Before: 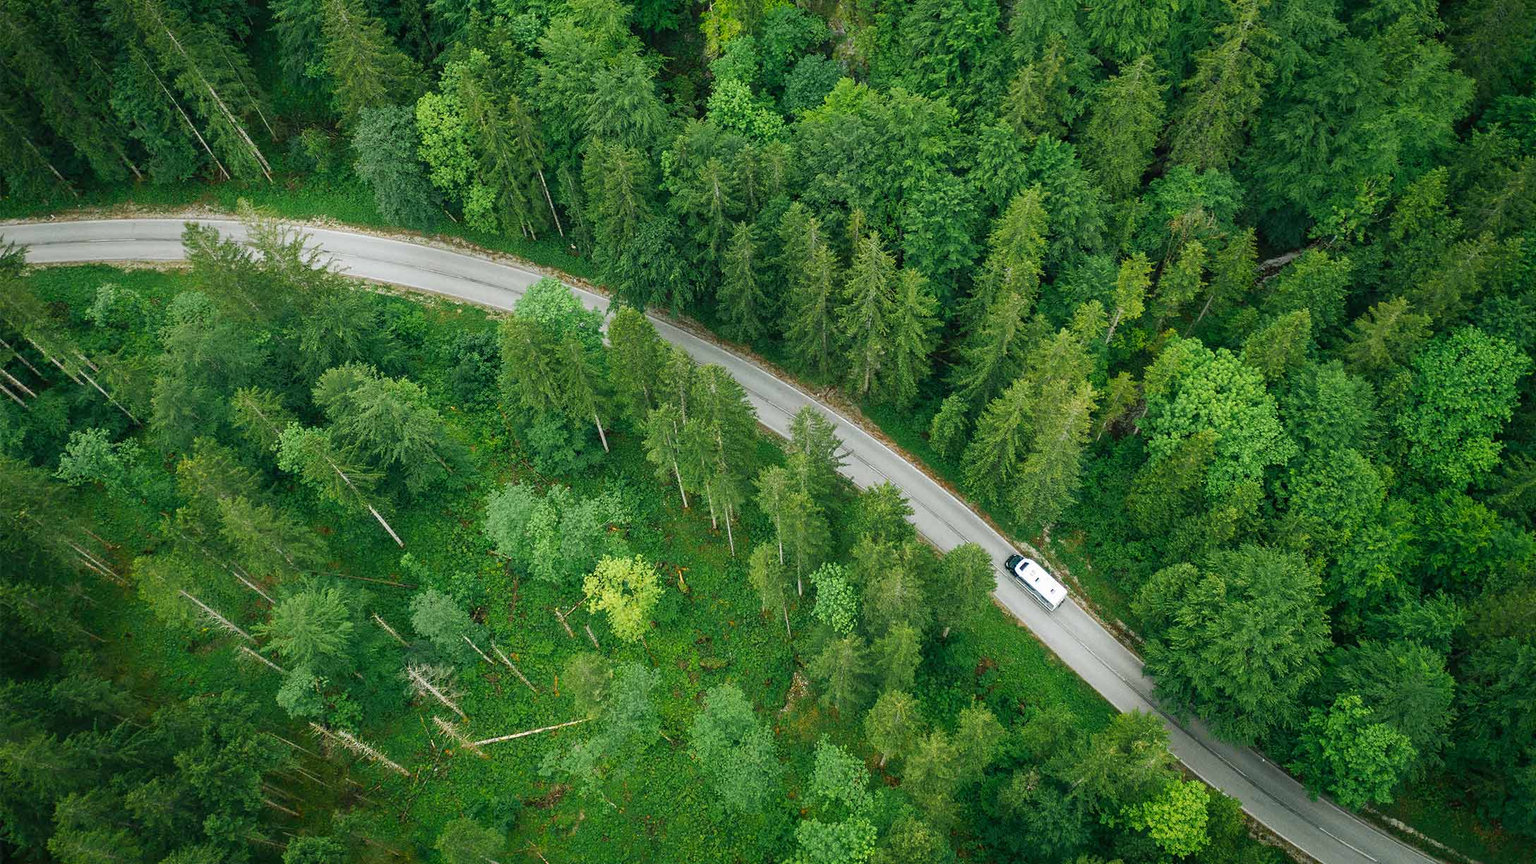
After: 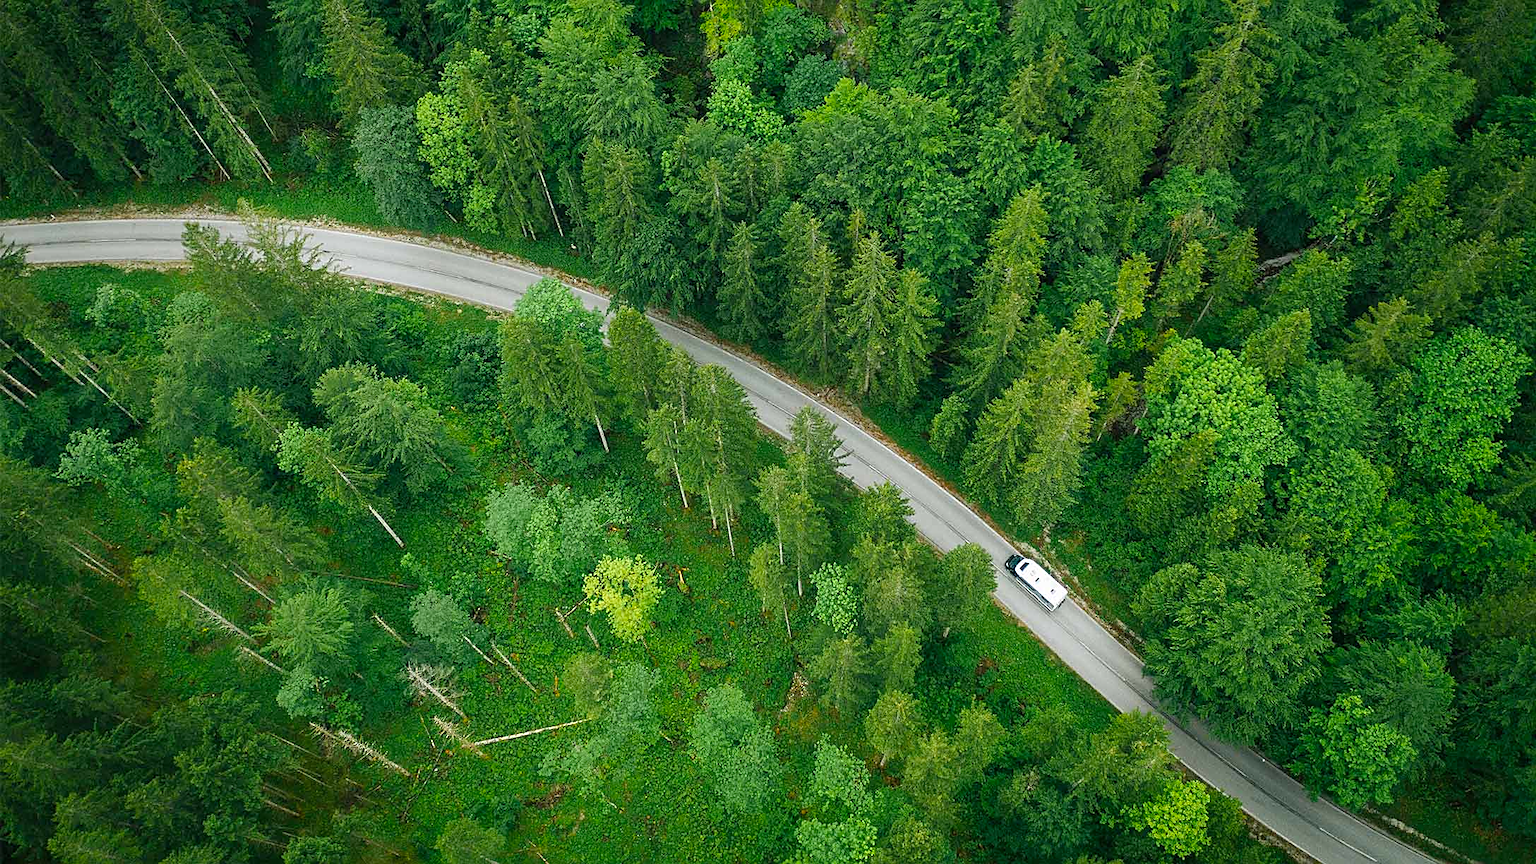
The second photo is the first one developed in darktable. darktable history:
color balance: output saturation 110%
sharpen: on, module defaults
white balance: emerald 1
